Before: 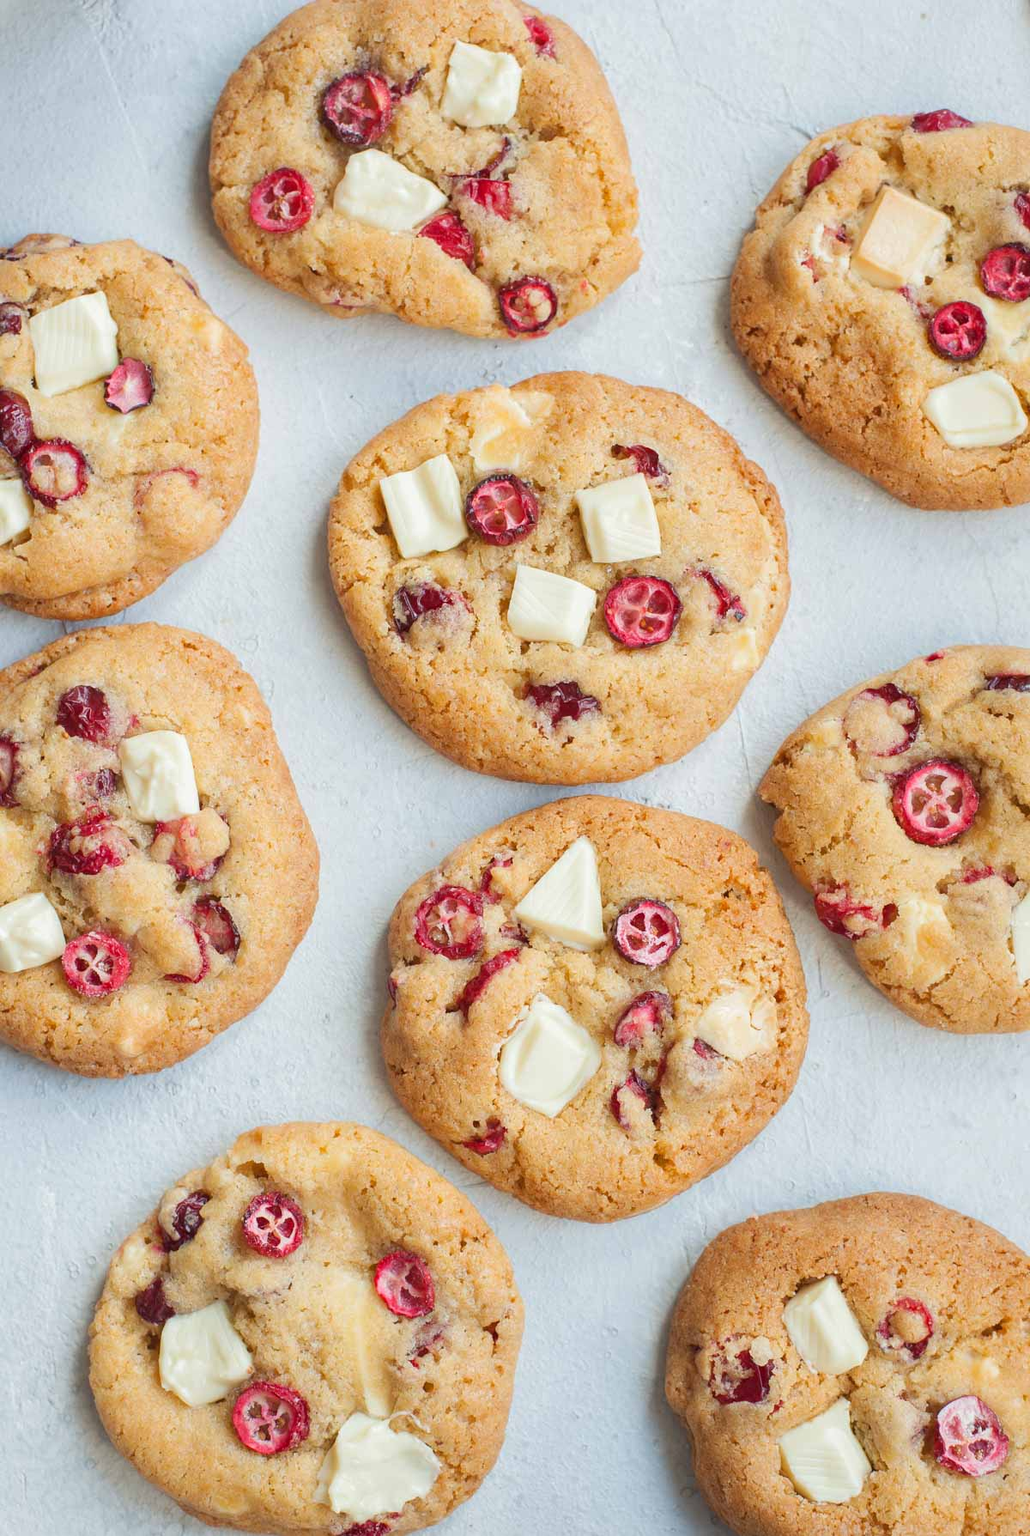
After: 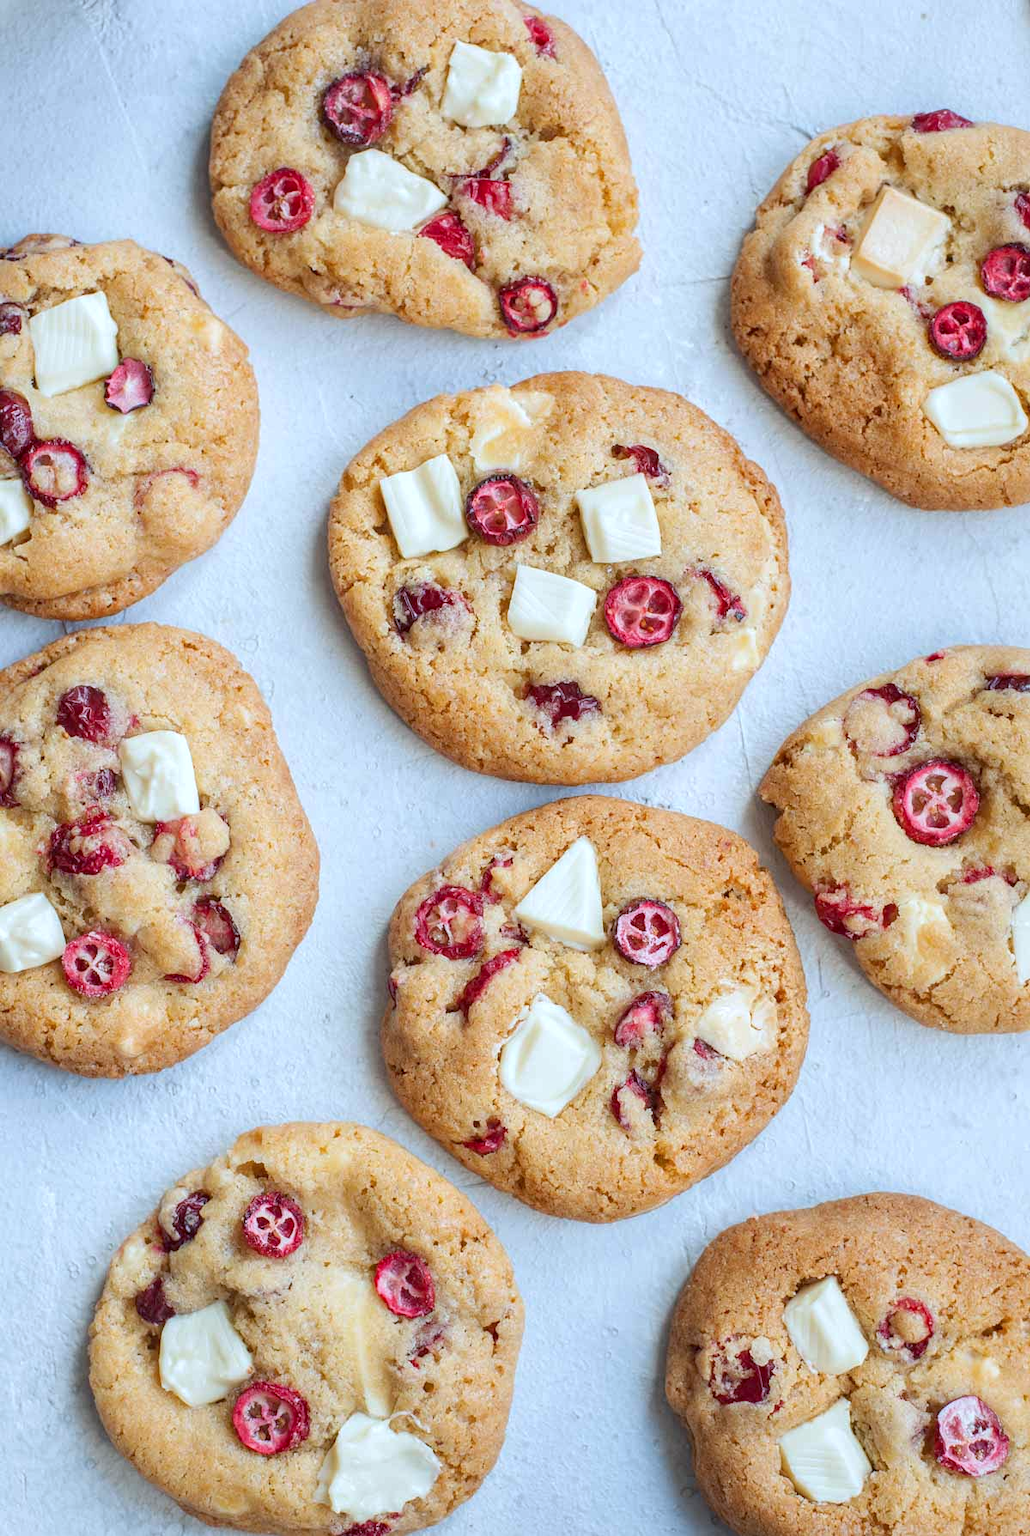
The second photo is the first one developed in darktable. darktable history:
exposure: black level correction 0.001, compensate highlight preservation false
color calibration: x 0.37, y 0.382, temperature 4313.32 K
local contrast: on, module defaults
